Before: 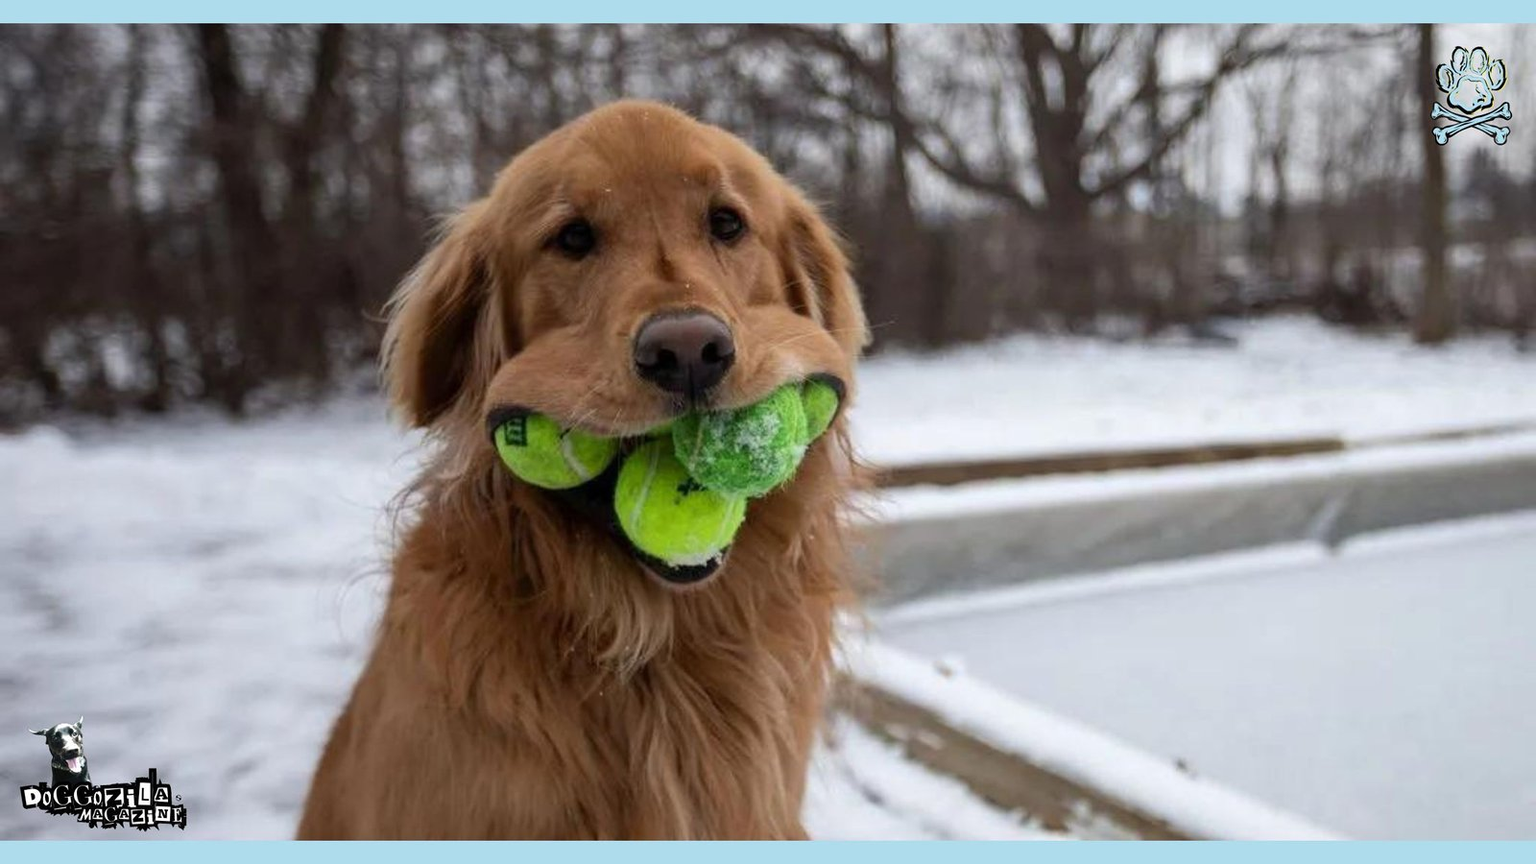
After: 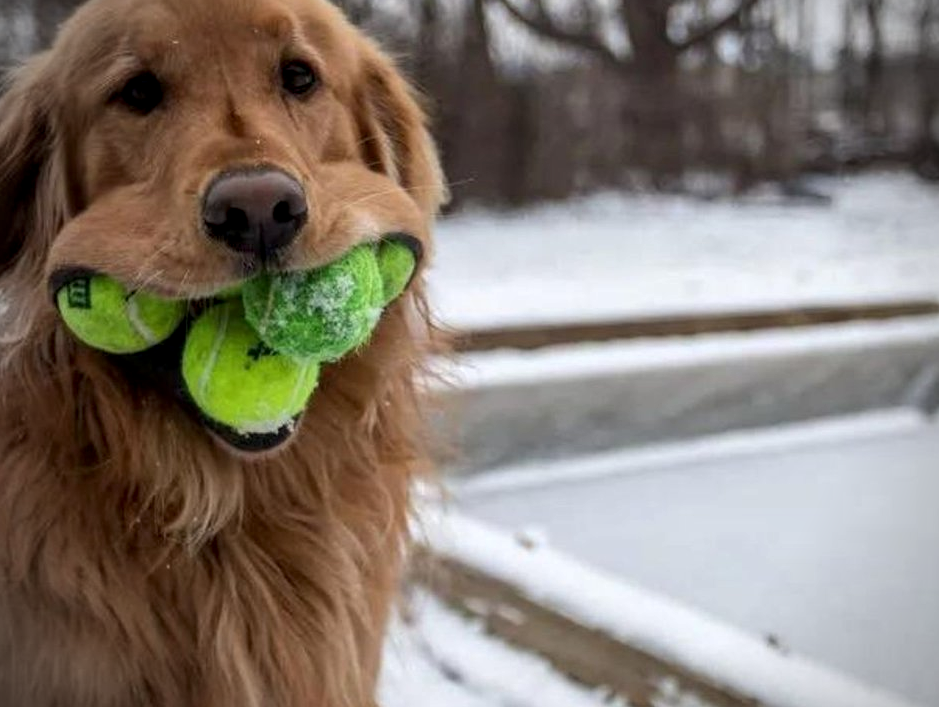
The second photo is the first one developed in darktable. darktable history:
levels: levels [0, 0.498, 1]
crop and rotate: left 28.65%, top 17.397%, right 12.661%, bottom 3.993%
vignetting: unbound false
local contrast: on, module defaults
